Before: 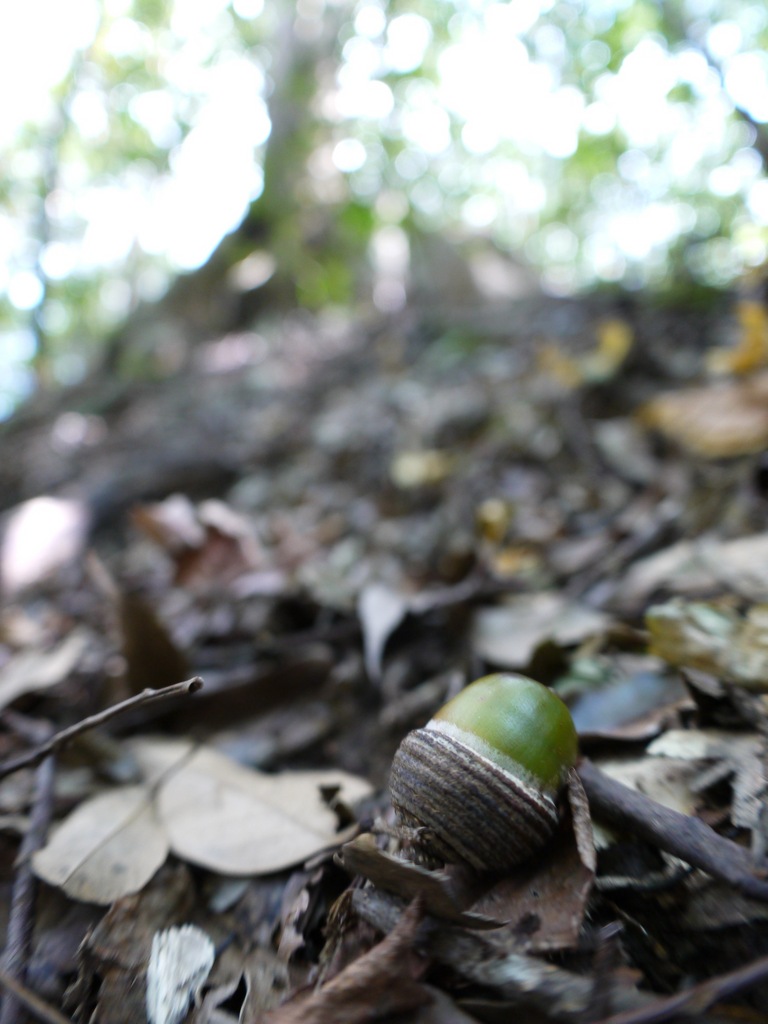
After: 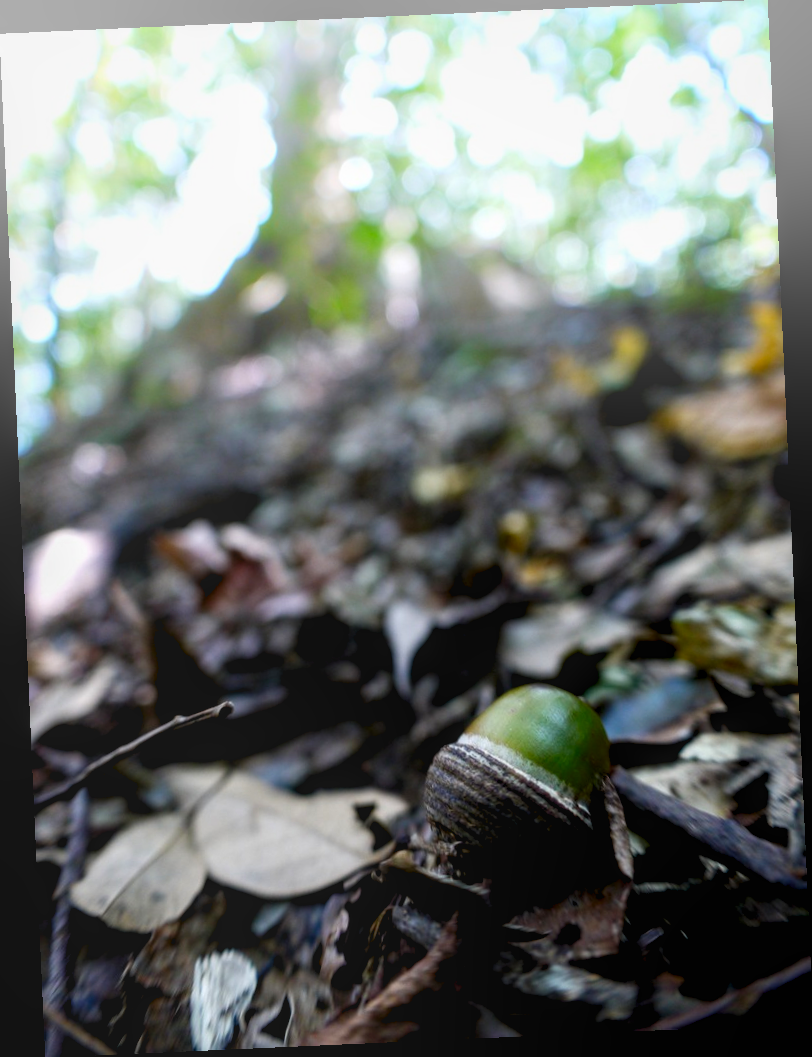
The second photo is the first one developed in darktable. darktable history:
contrast brightness saturation: contrast 0.09, brightness -0.59, saturation 0.17
rgb levels: levels [[0.027, 0.429, 0.996], [0, 0.5, 1], [0, 0.5, 1]]
local contrast: on, module defaults
rotate and perspective: rotation -2.56°, automatic cropping off
bloom: size 40%
